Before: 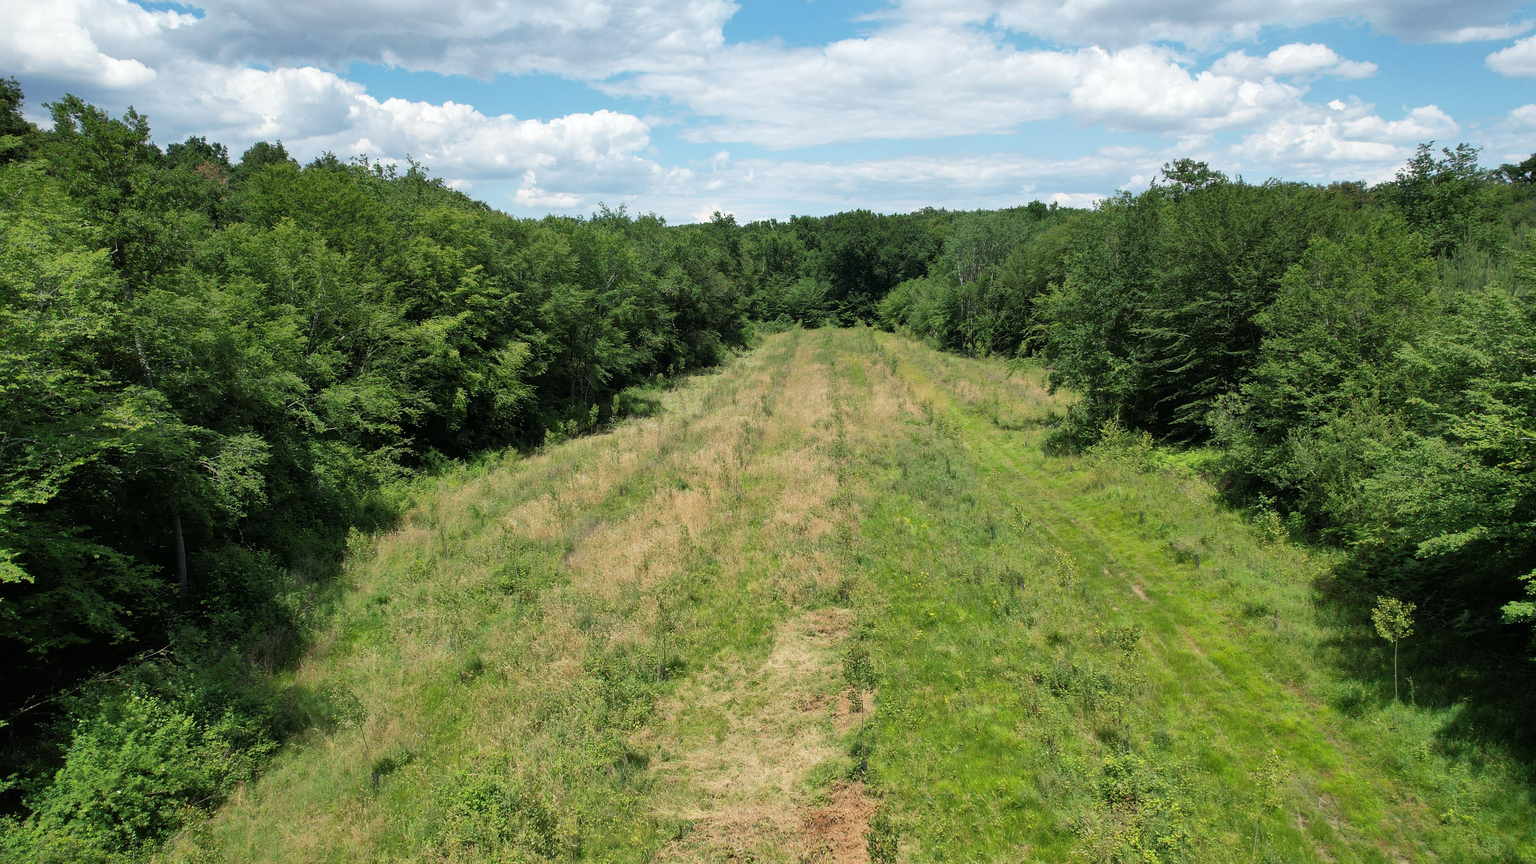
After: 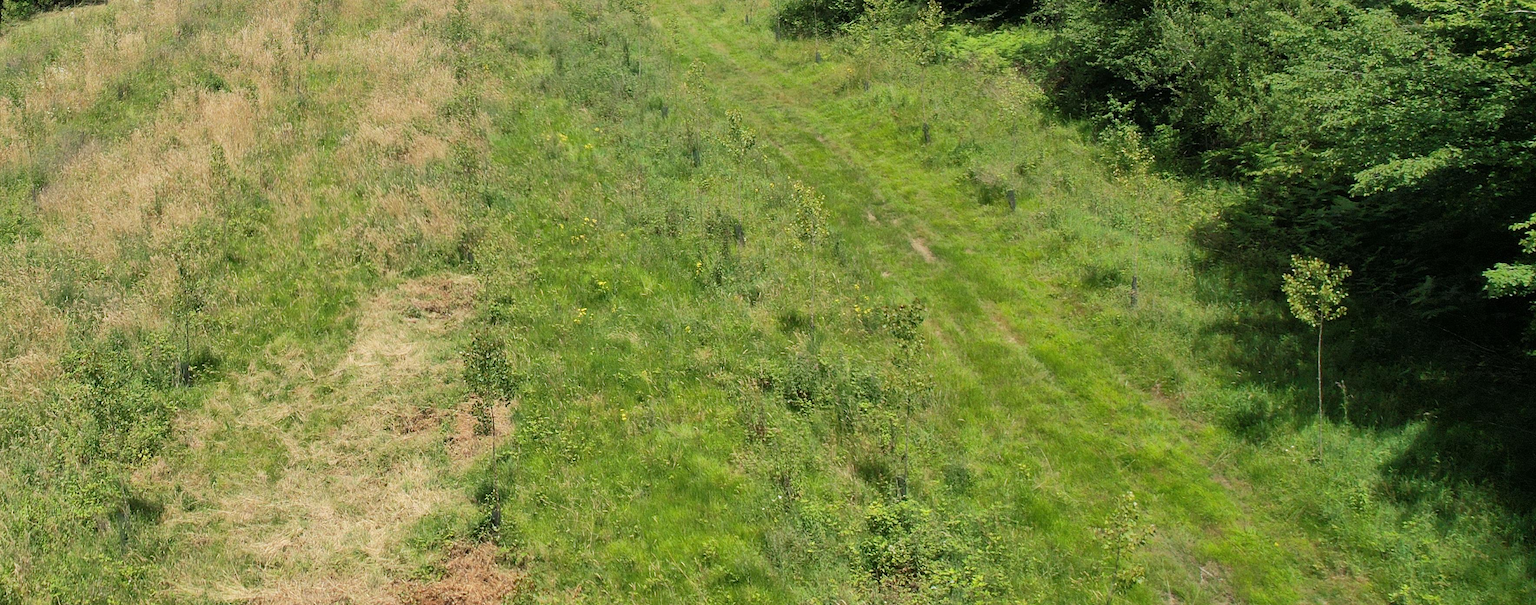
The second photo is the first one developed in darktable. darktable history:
crop and rotate: left 35.415%, top 49.961%, bottom 4.791%
